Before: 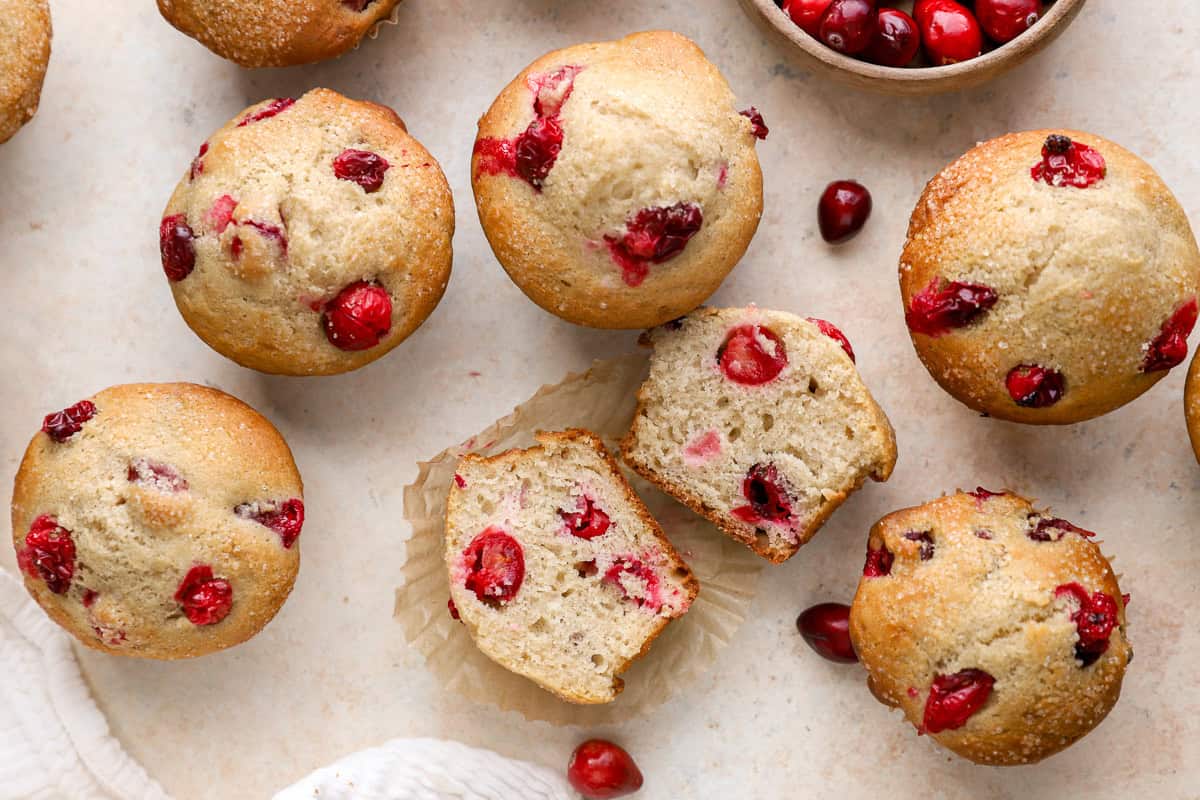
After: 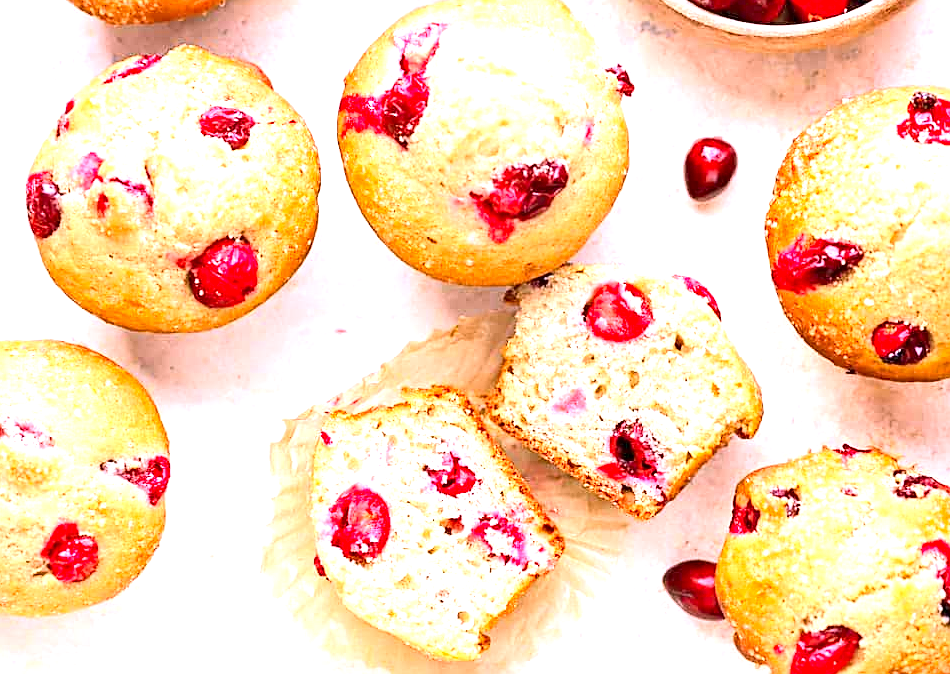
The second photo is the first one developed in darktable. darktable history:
crop: left 11.225%, top 5.381%, right 9.565%, bottom 10.314%
sharpen: on, module defaults
contrast equalizer: y [[0.5, 0.501, 0.532, 0.538, 0.54, 0.541], [0.5 ×6], [0.5 ×6], [0 ×6], [0 ×6]]
white balance: red 1.042, blue 1.17
exposure: black level correction 0, exposure 1.75 EV, compensate exposure bias true, compensate highlight preservation false
color calibration: x 0.334, y 0.349, temperature 5426 K
contrast brightness saturation: contrast 0.2, brightness 0.16, saturation 0.22
